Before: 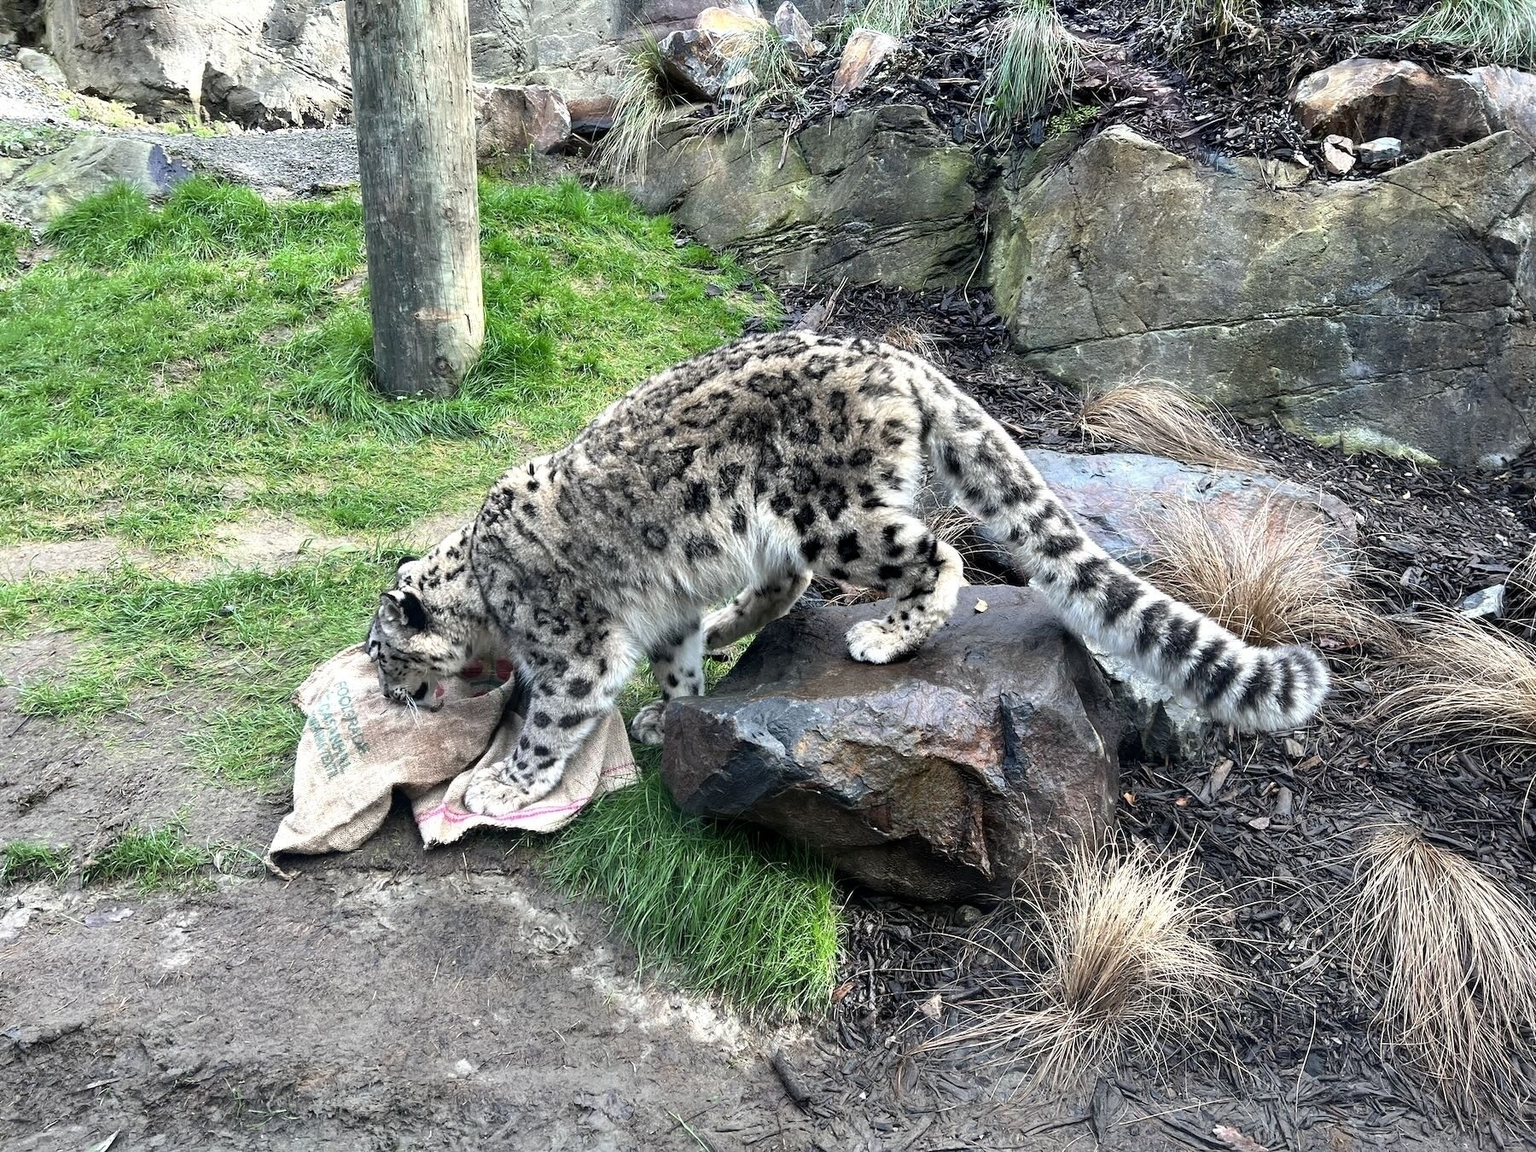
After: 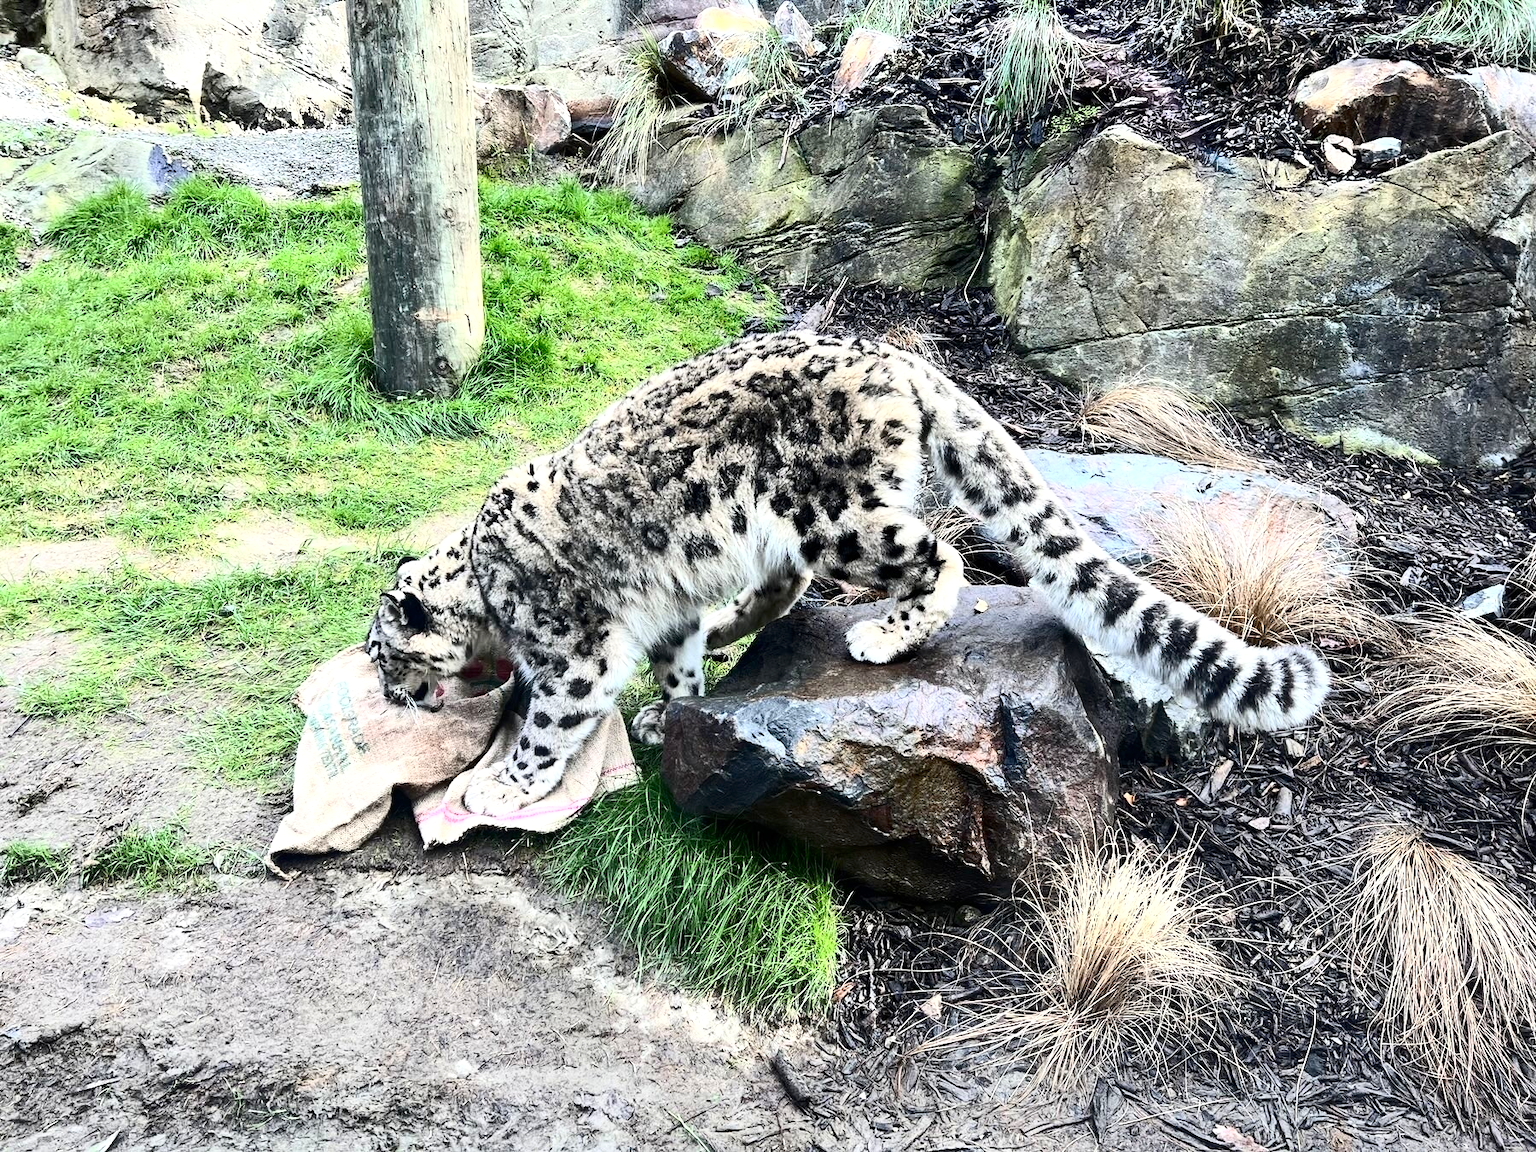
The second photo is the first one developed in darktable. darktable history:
contrast brightness saturation: contrast 0.4, brightness 0.1, saturation 0.21
exposure: exposure 0.178 EV, compensate exposure bias true, compensate highlight preservation false
